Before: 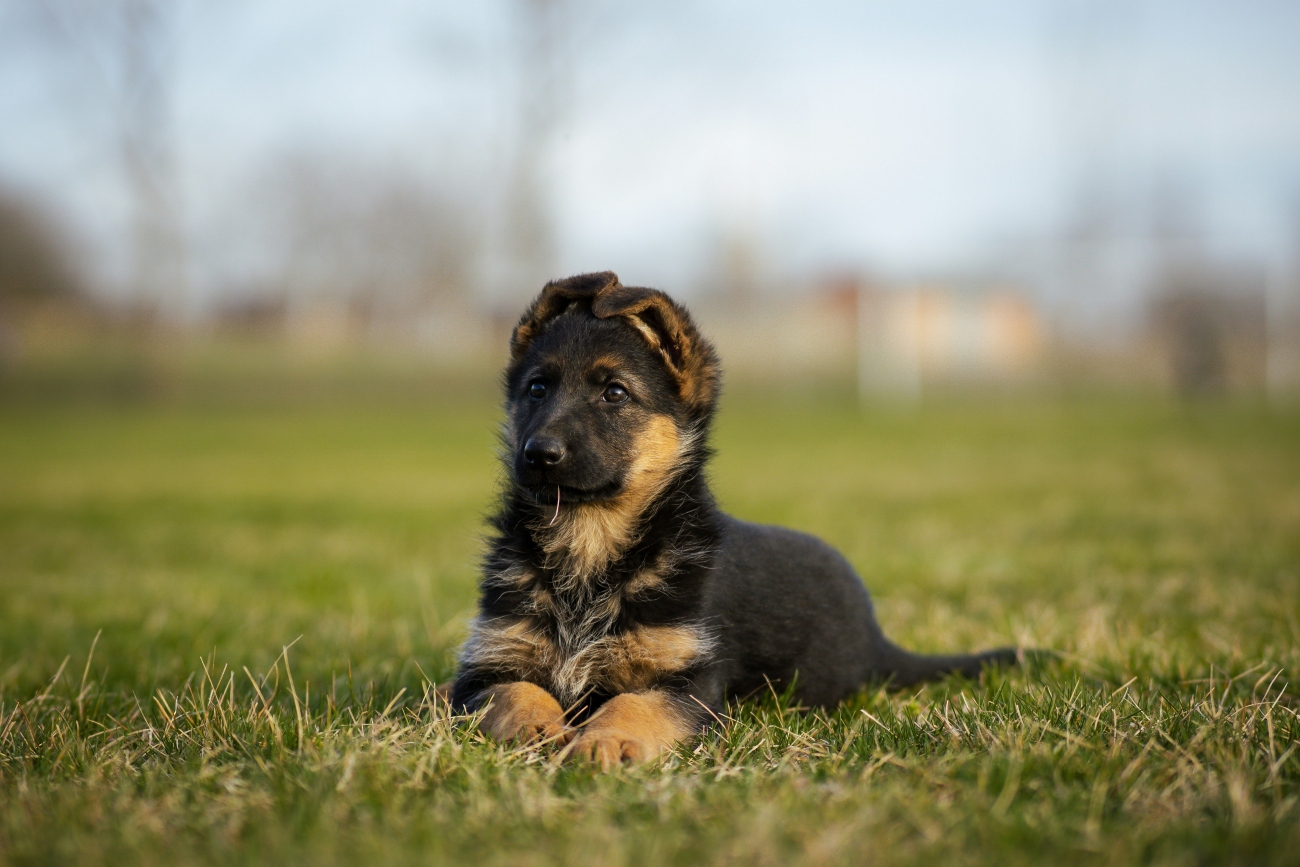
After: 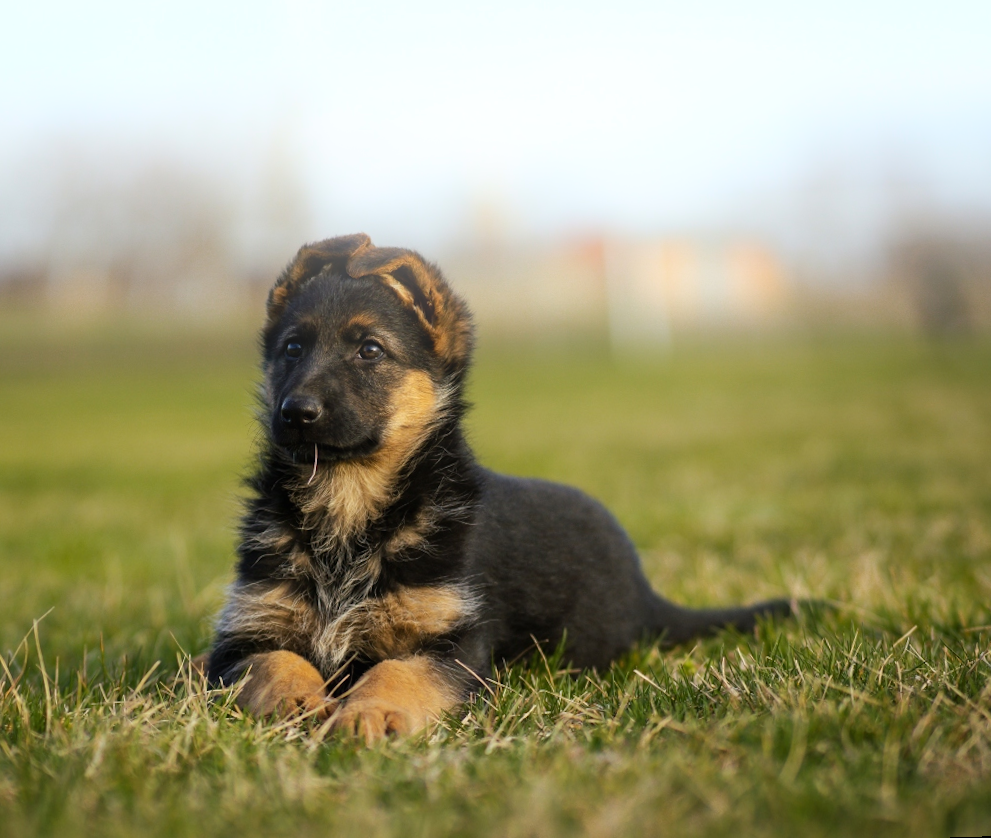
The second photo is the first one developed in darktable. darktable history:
crop: left 17.582%, bottom 0.031%
rotate and perspective: rotation -1.68°, lens shift (vertical) -0.146, crop left 0.049, crop right 0.912, crop top 0.032, crop bottom 0.96
bloom: on, module defaults
